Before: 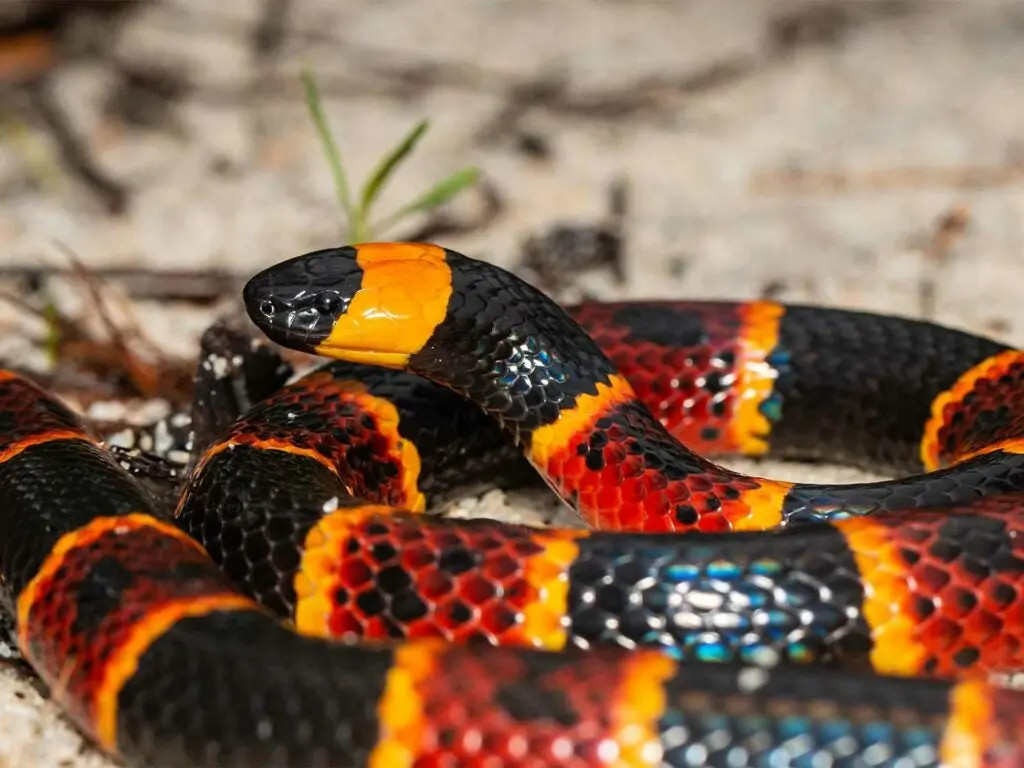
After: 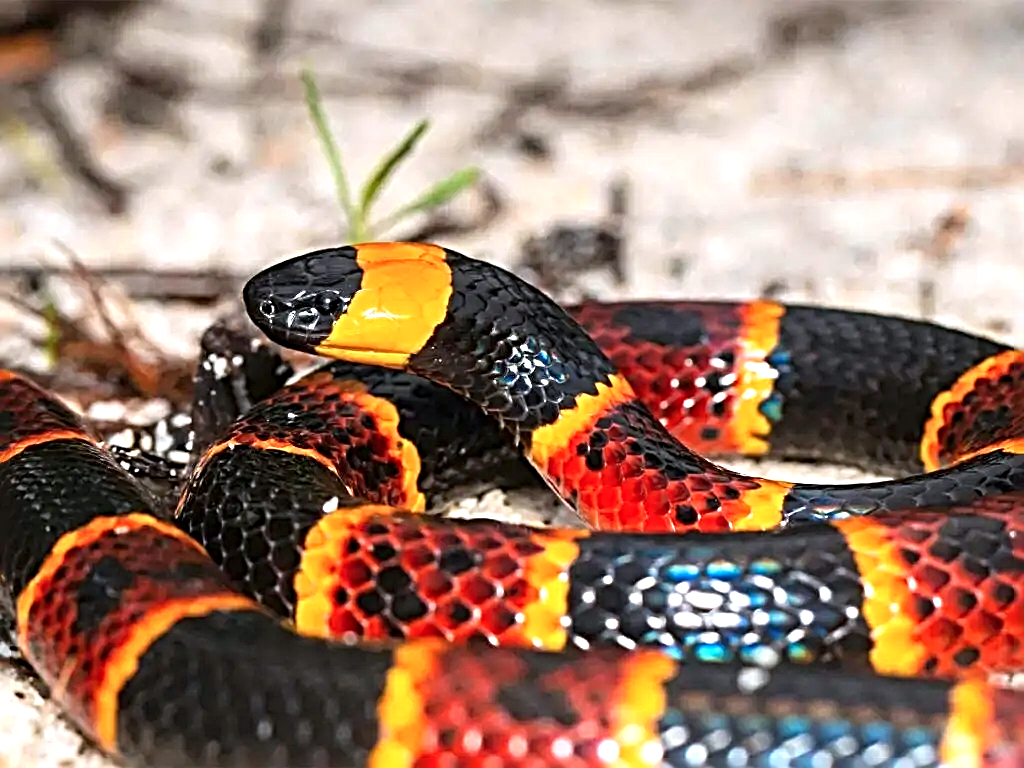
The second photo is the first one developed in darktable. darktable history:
sharpen: radius 3.657, amount 0.938
exposure: black level correction 0, exposure 0.692 EV, compensate highlight preservation false
color calibration: gray › normalize channels true, illuminant as shot in camera, x 0.358, y 0.373, temperature 4628.91 K, gamut compression 0.006
